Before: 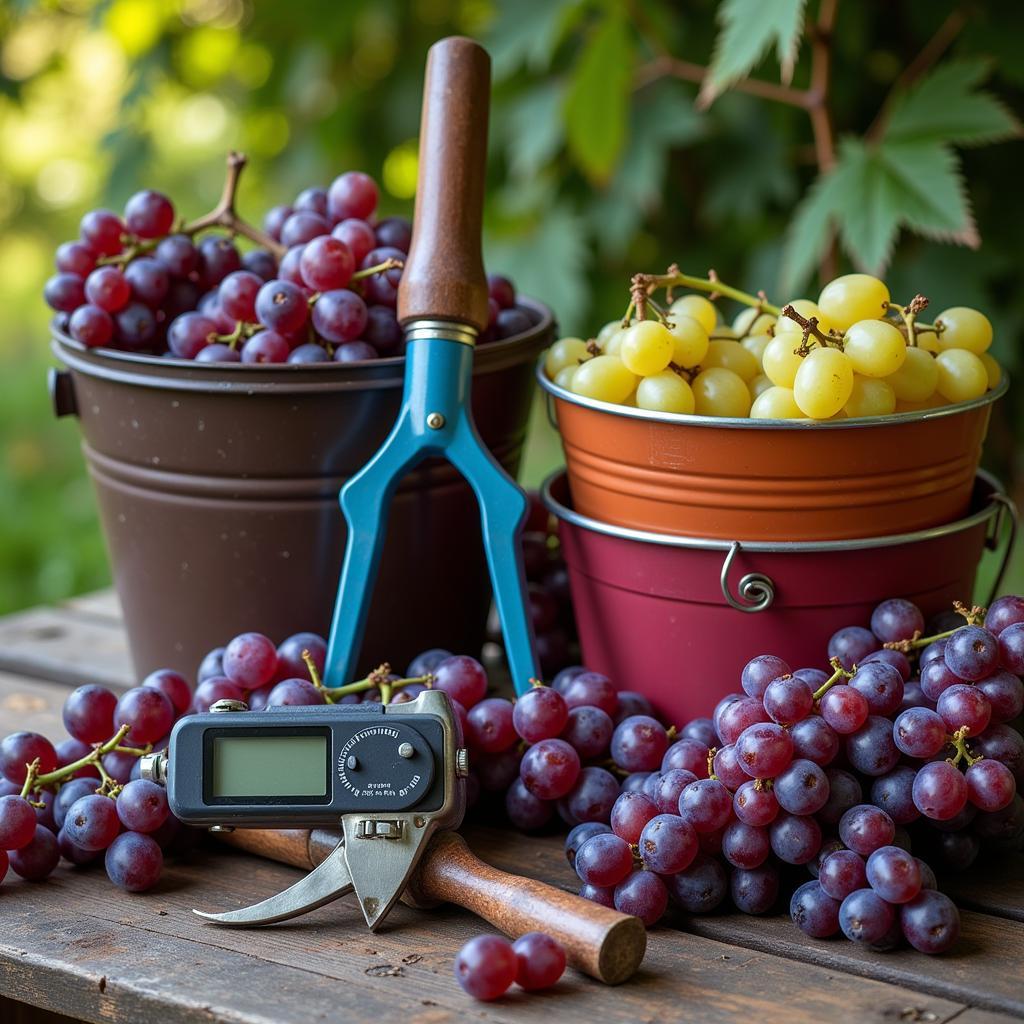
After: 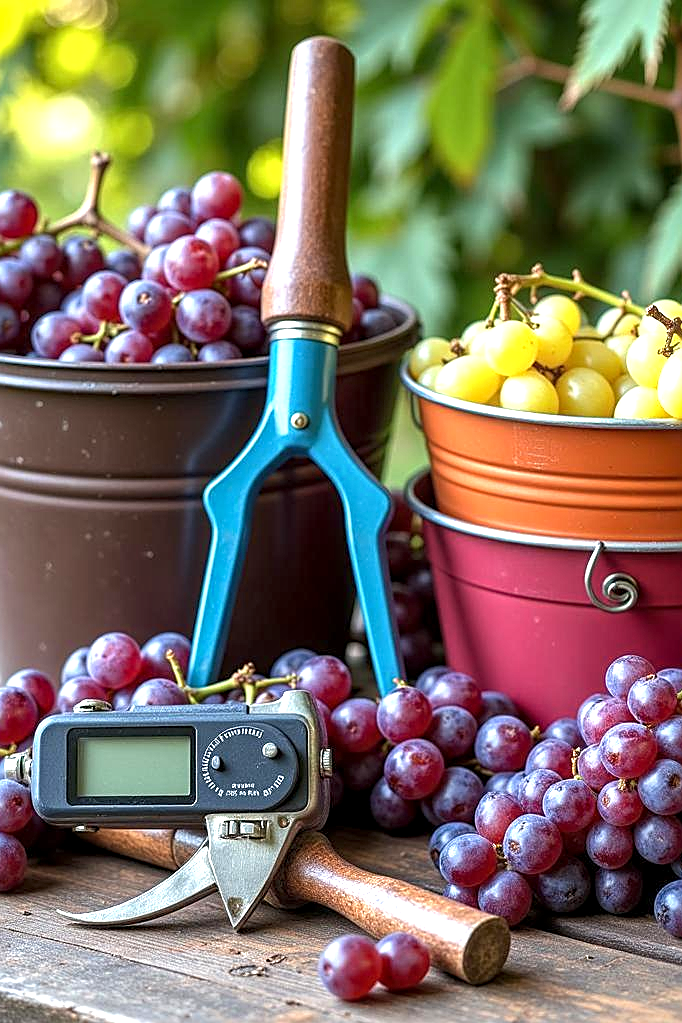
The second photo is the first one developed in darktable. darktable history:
crop and rotate: left 13.337%, right 19.985%
local contrast: highlights 97%, shadows 86%, detail 160%, midtone range 0.2
sharpen: on, module defaults
exposure: exposure 0.912 EV, compensate highlight preservation false
